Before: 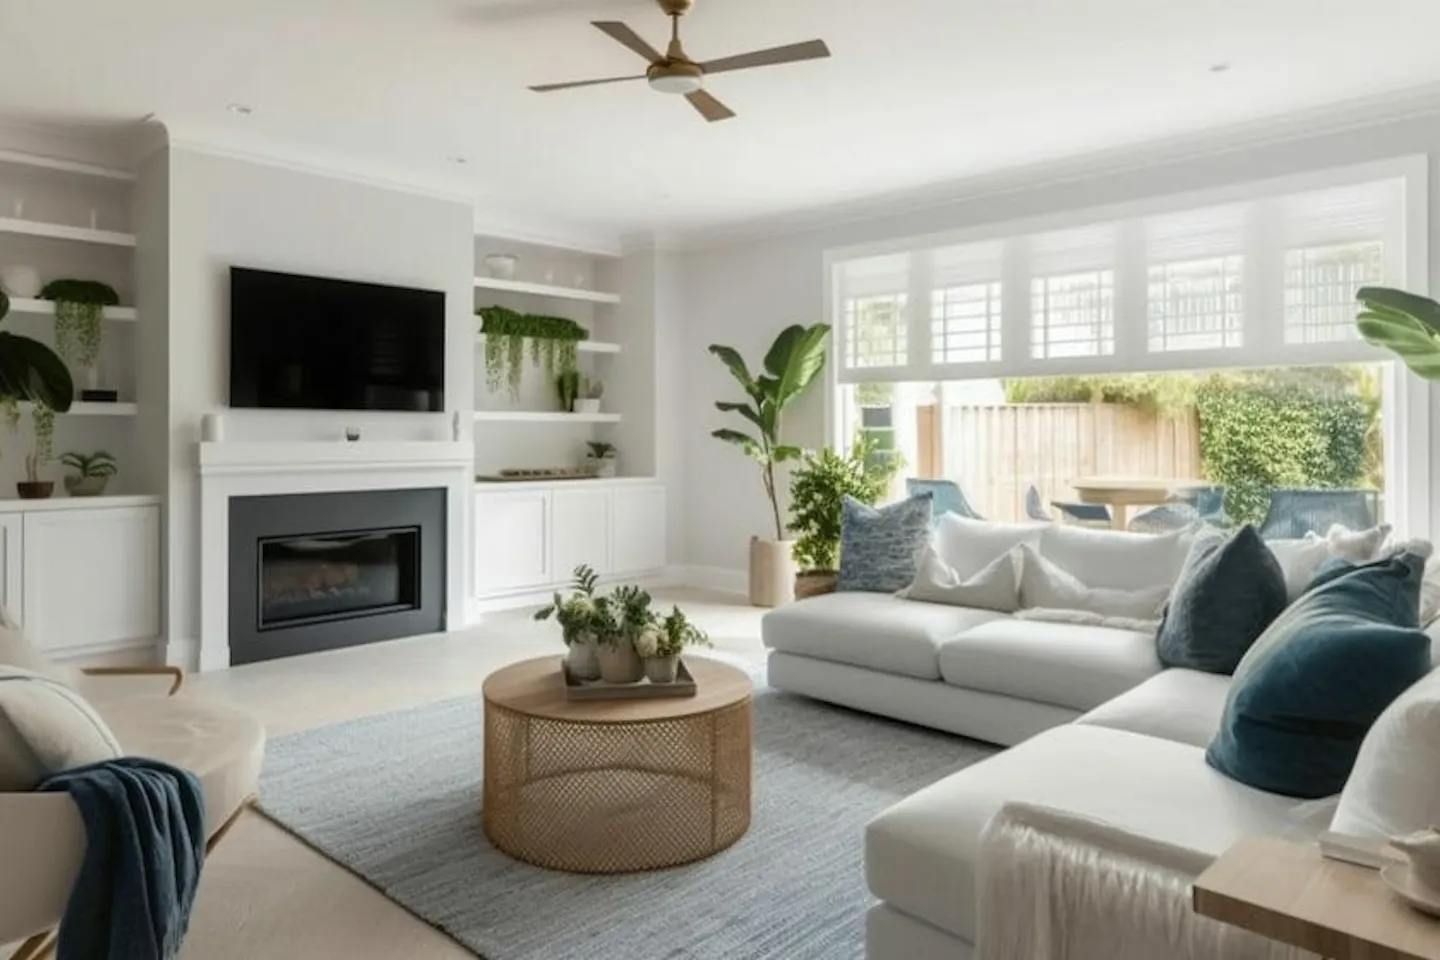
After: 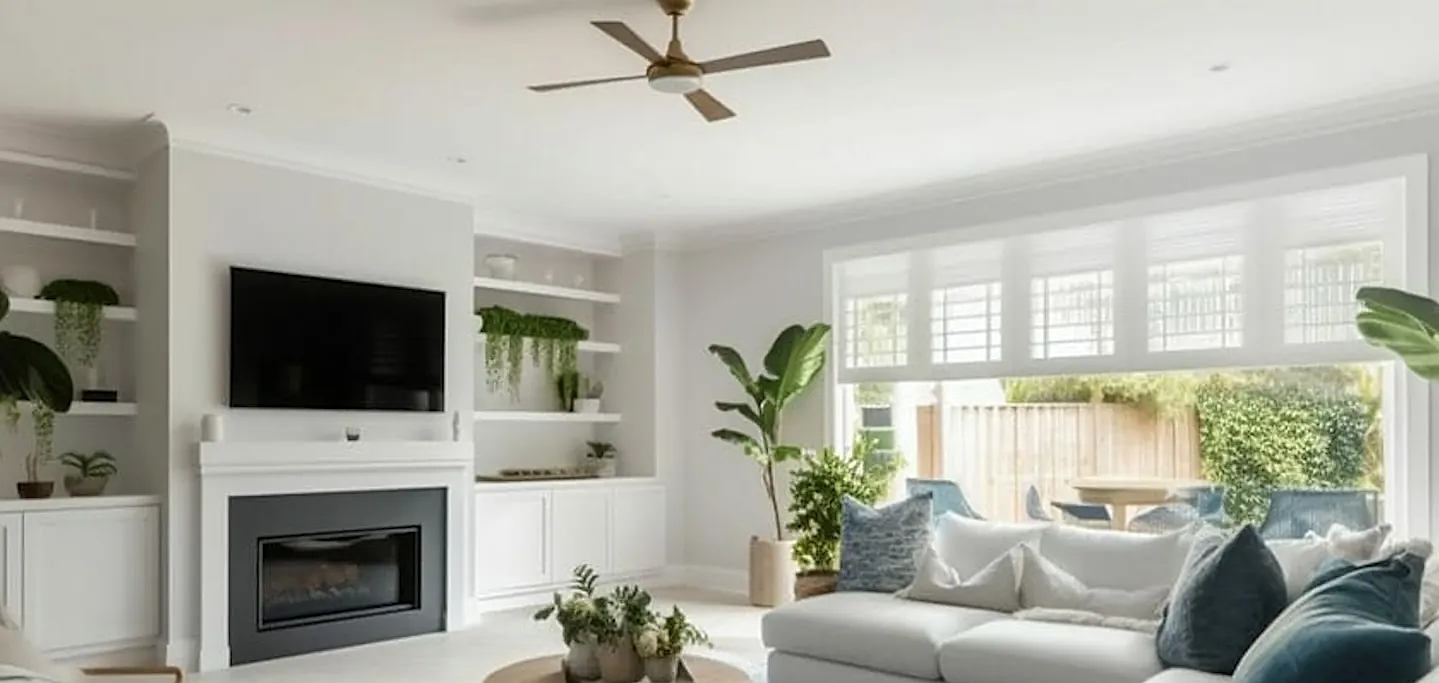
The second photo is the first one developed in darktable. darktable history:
crop: right 0.001%, bottom 28.839%
sharpen: on, module defaults
